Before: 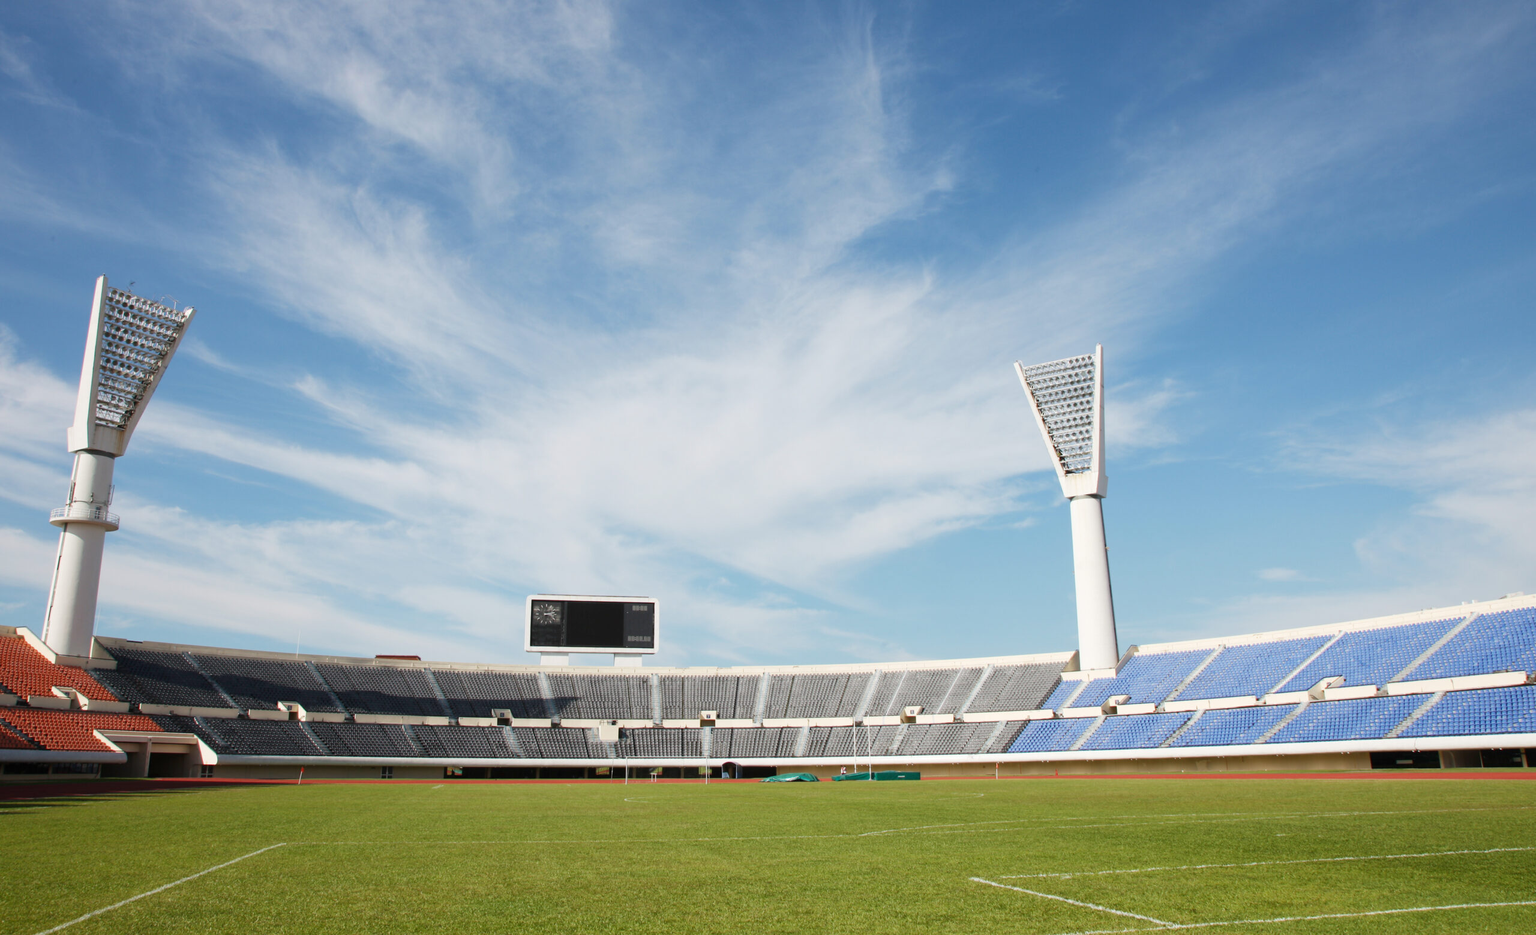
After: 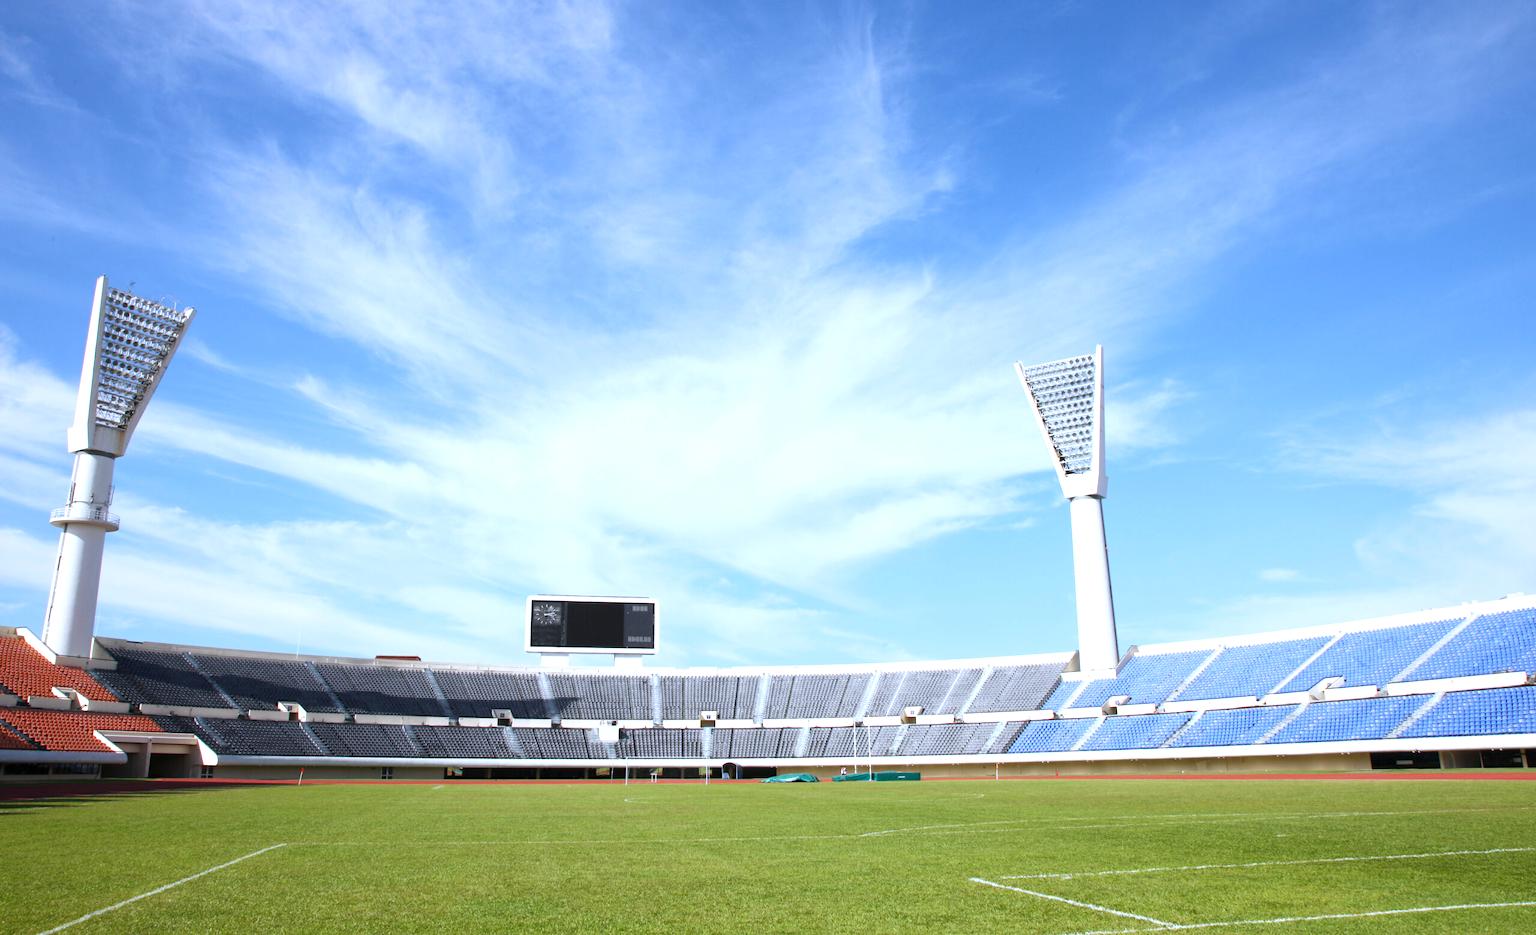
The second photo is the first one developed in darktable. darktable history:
exposure: black level correction 0.001, exposure 0.5 EV, compensate exposure bias true, compensate highlight preservation false
white balance: red 0.948, green 1.02, blue 1.176
